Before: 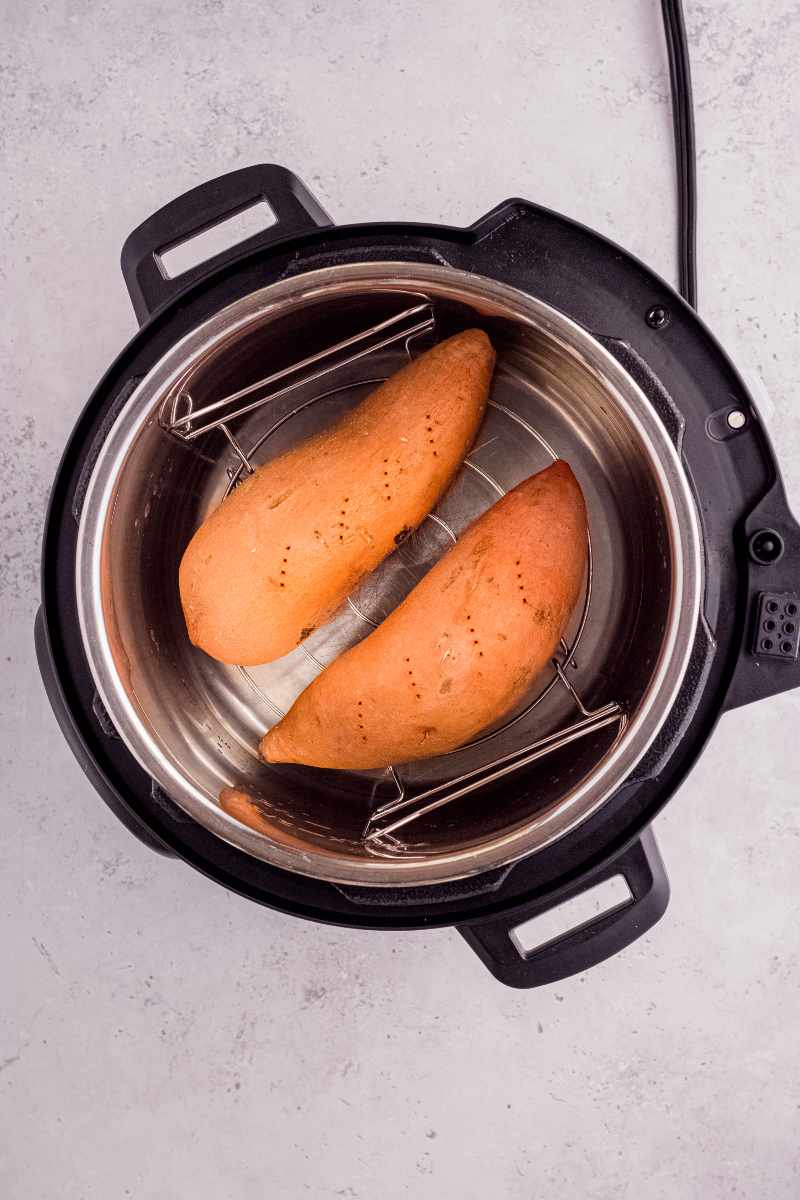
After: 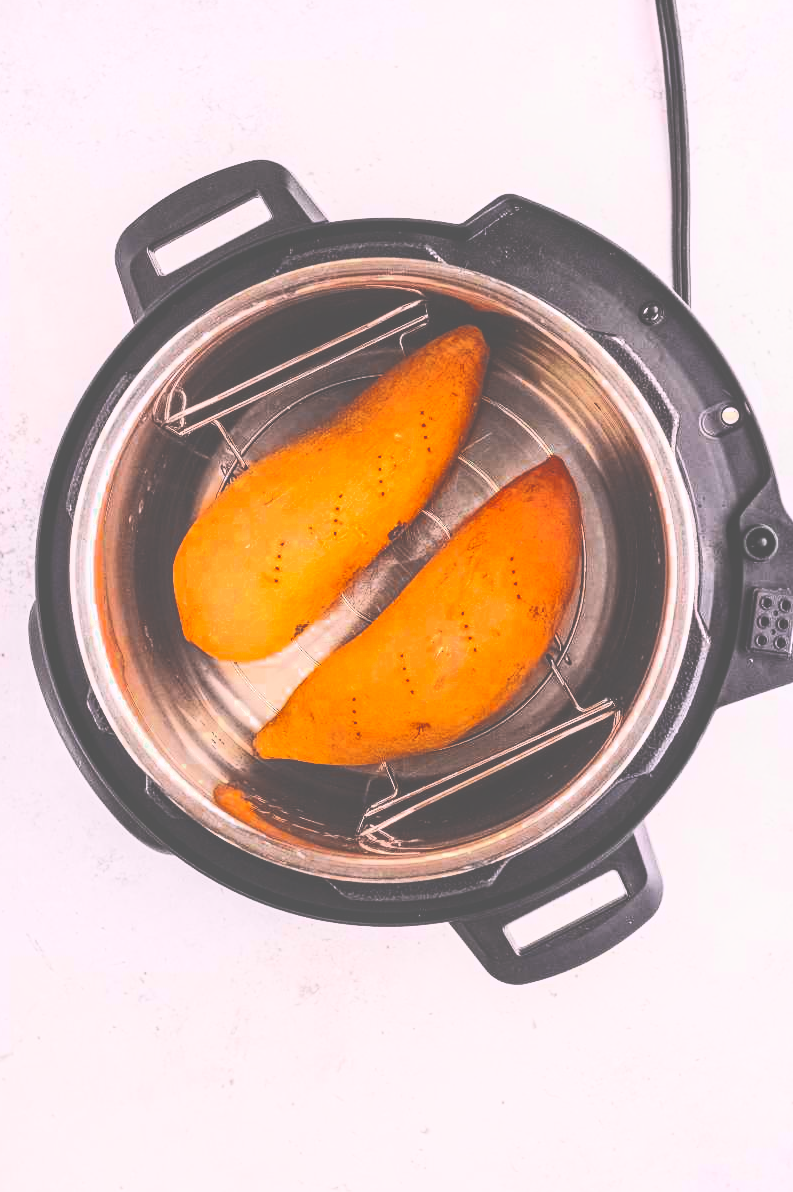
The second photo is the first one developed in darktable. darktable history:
color zones: curves: ch0 [(0, 0.5) (0.125, 0.4) (0.25, 0.5) (0.375, 0.4) (0.5, 0.4) (0.625, 0.35) (0.75, 0.35) (0.875, 0.5)]; ch1 [(0, 0.35) (0.125, 0.45) (0.25, 0.35) (0.375, 0.35) (0.5, 0.35) (0.625, 0.35) (0.75, 0.45) (0.875, 0.35)]; ch2 [(0, 0.6) (0.125, 0.5) (0.25, 0.5) (0.375, 0.6) (0.5, 0.6) (0.625, 0.5) (0.75, 0.5) (0.875, 0.5)]
crop and rotate: left 0.795%, top 0.347%, bottom 0.244%
contrast brightness saturation: contrast 0.618, brightness 0.336, saturation 0.139
local contrast: detail 109%
exposure: black level correction -0.087, compensate exposure bias true, compensate highlight preservation false
color balance rgb: linear chroma grading › global chroma 39.72%, perceptual saturation grading › global saturation 29.577%, global vibrance 20%
